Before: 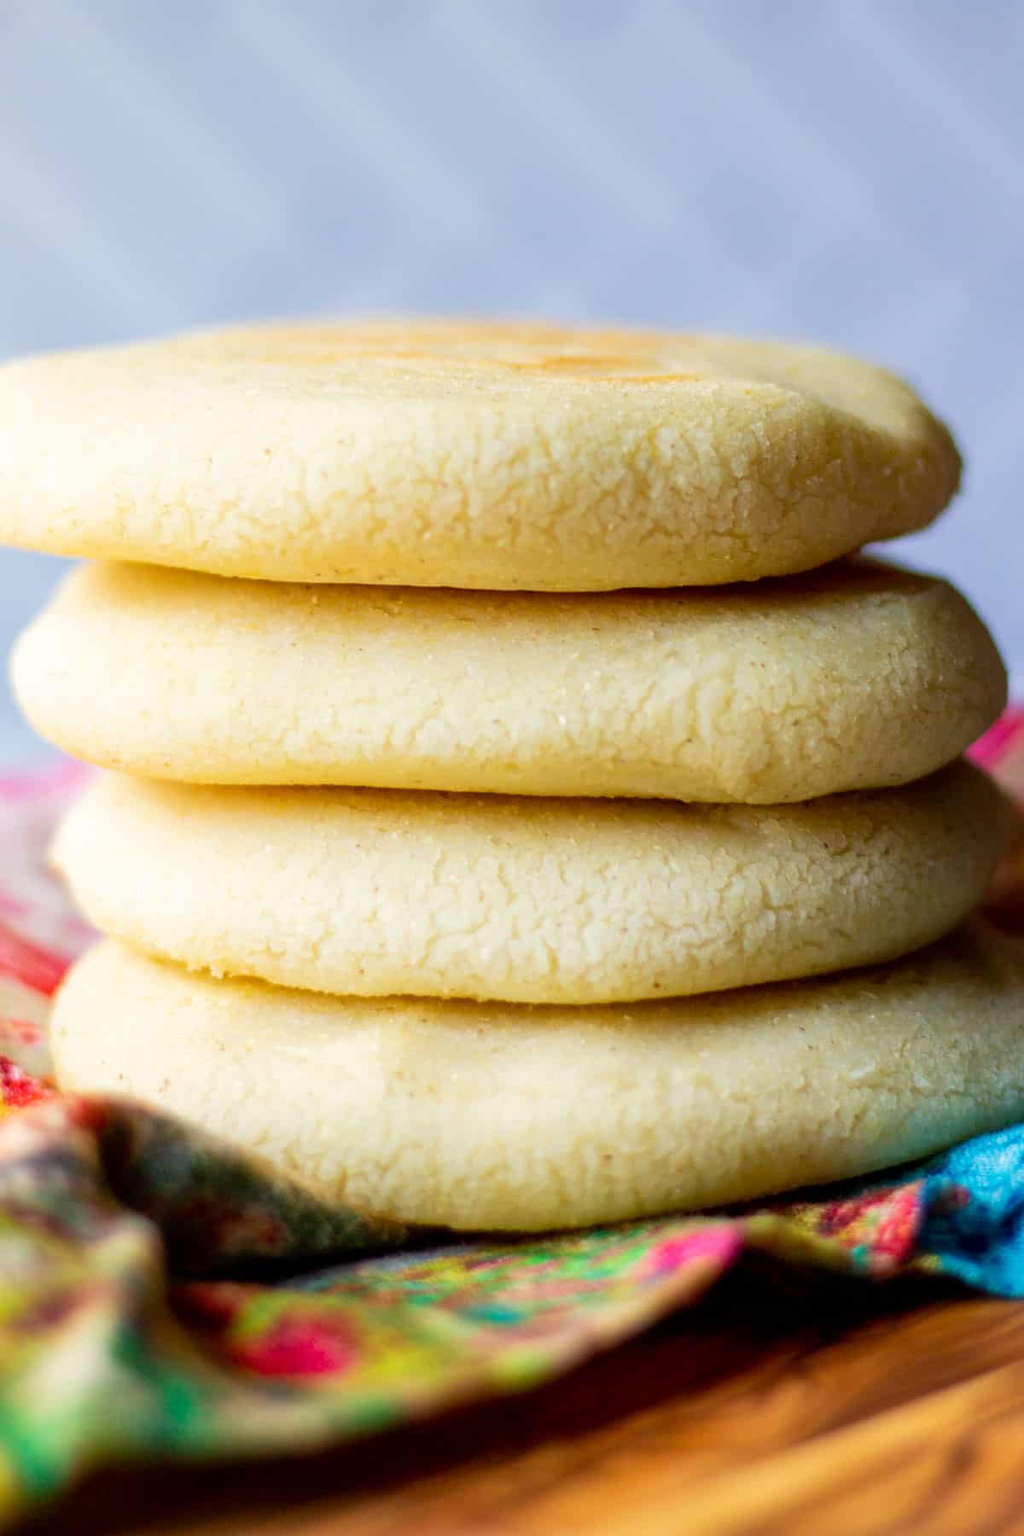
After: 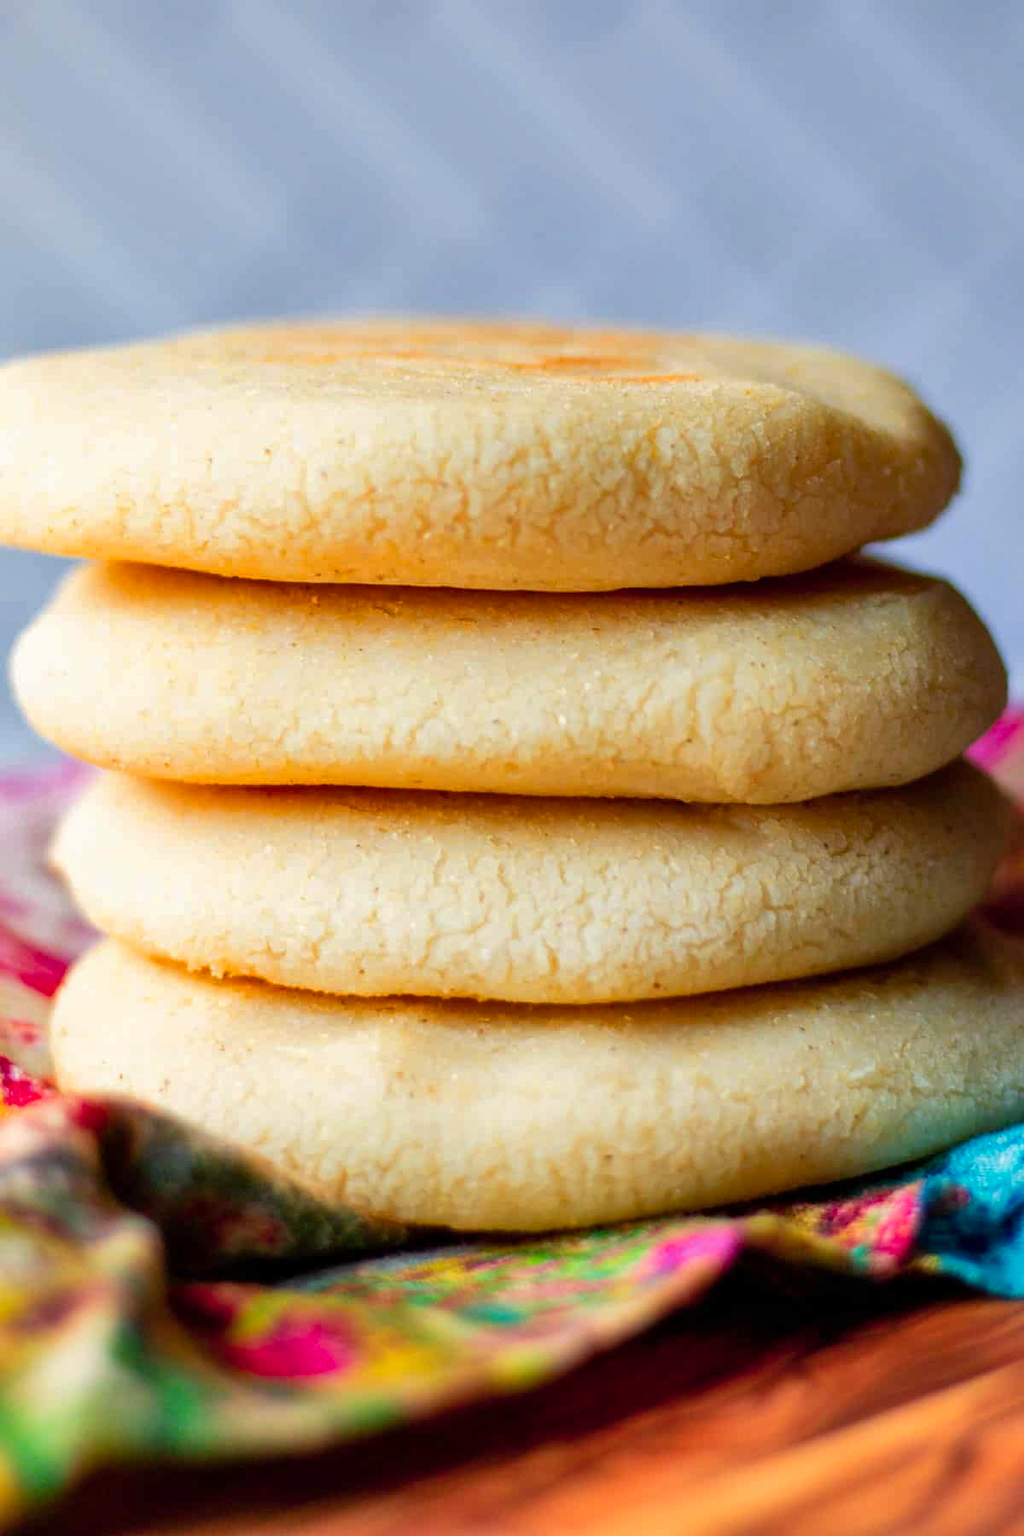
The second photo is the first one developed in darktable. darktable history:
color zones: curves: ch1 [(0.239, 0.552) (0.75, 0.5)]; ch2 [(0.25, 0.462) (0.749, 0.457)], mix 25.94%
shadows and highlights: shadows color adjustment 97.66%, soften with gaussian
